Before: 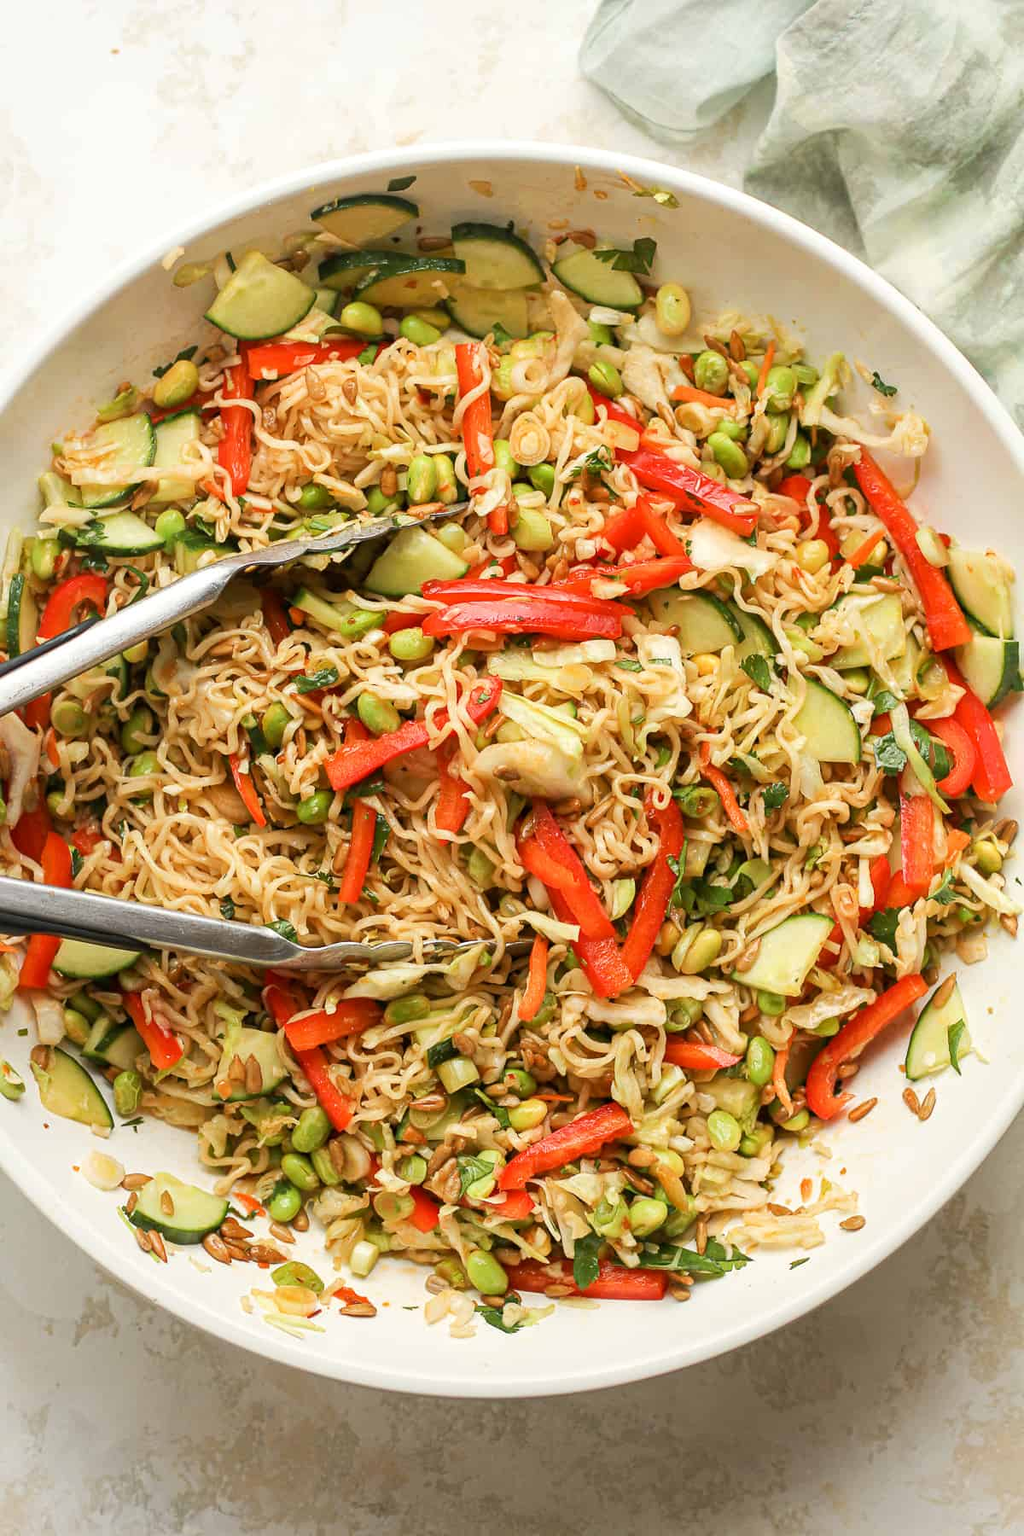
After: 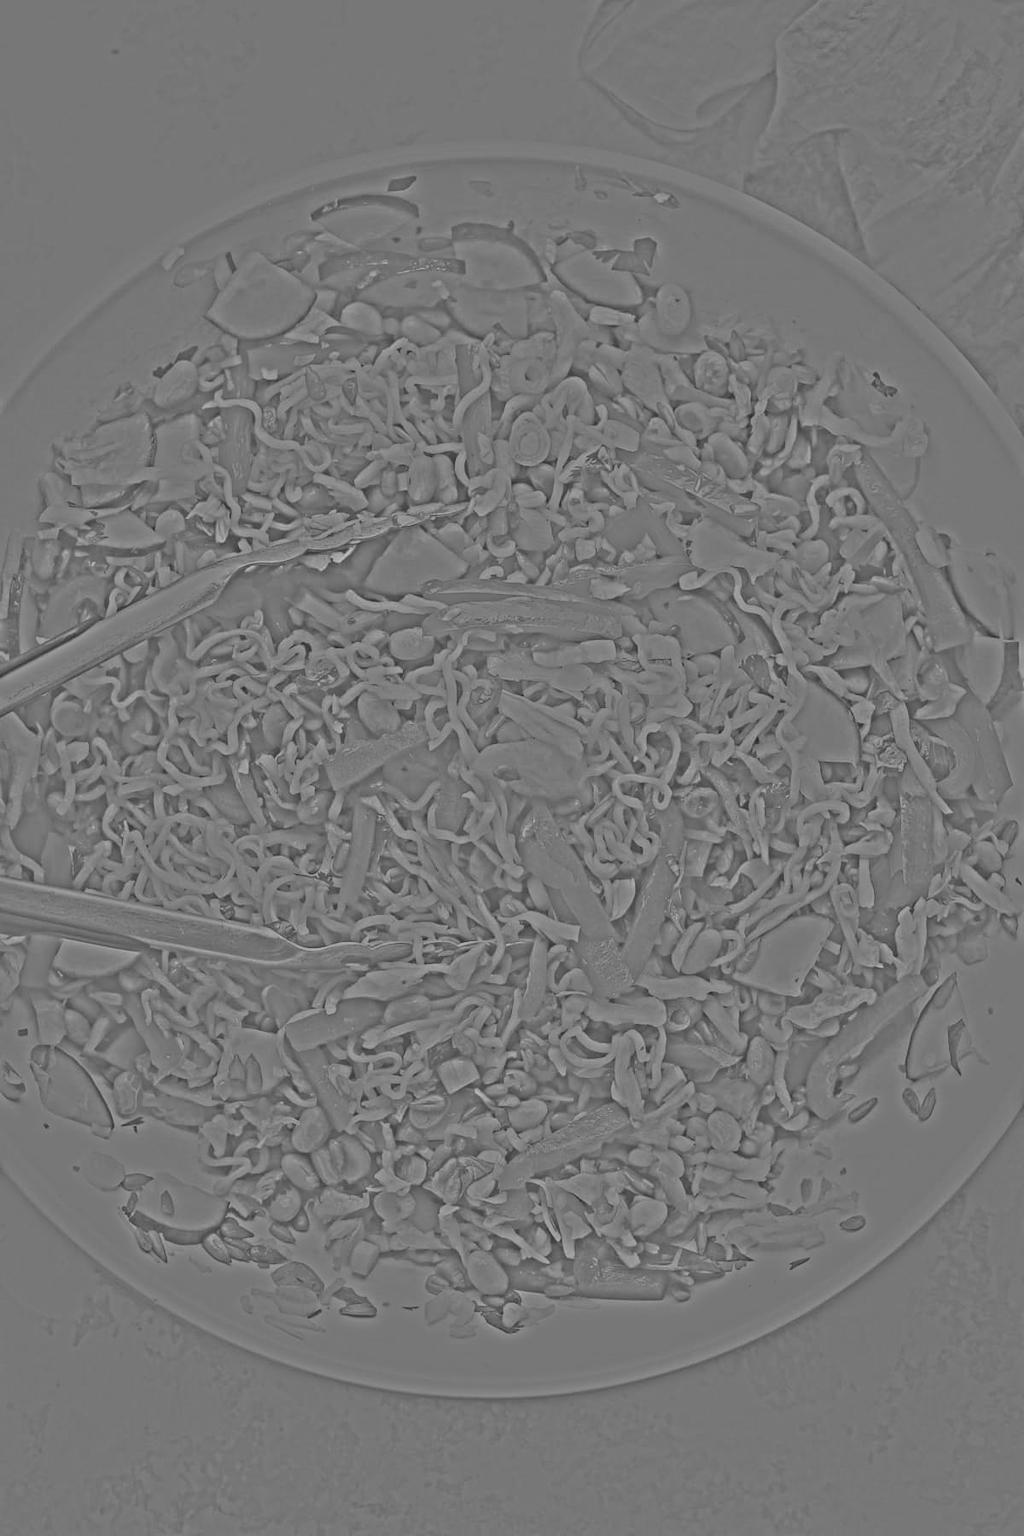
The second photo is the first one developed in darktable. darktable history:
contrast equalizer: octaves 7, y [[0.6 ×6], [0.55 ×6], [0 ×6], [0 ×6], [0 ×6]], mix -0.3
white balance: red 1, blue 1
highpass: sharpness 25.84%, contrast boost 14.94%
